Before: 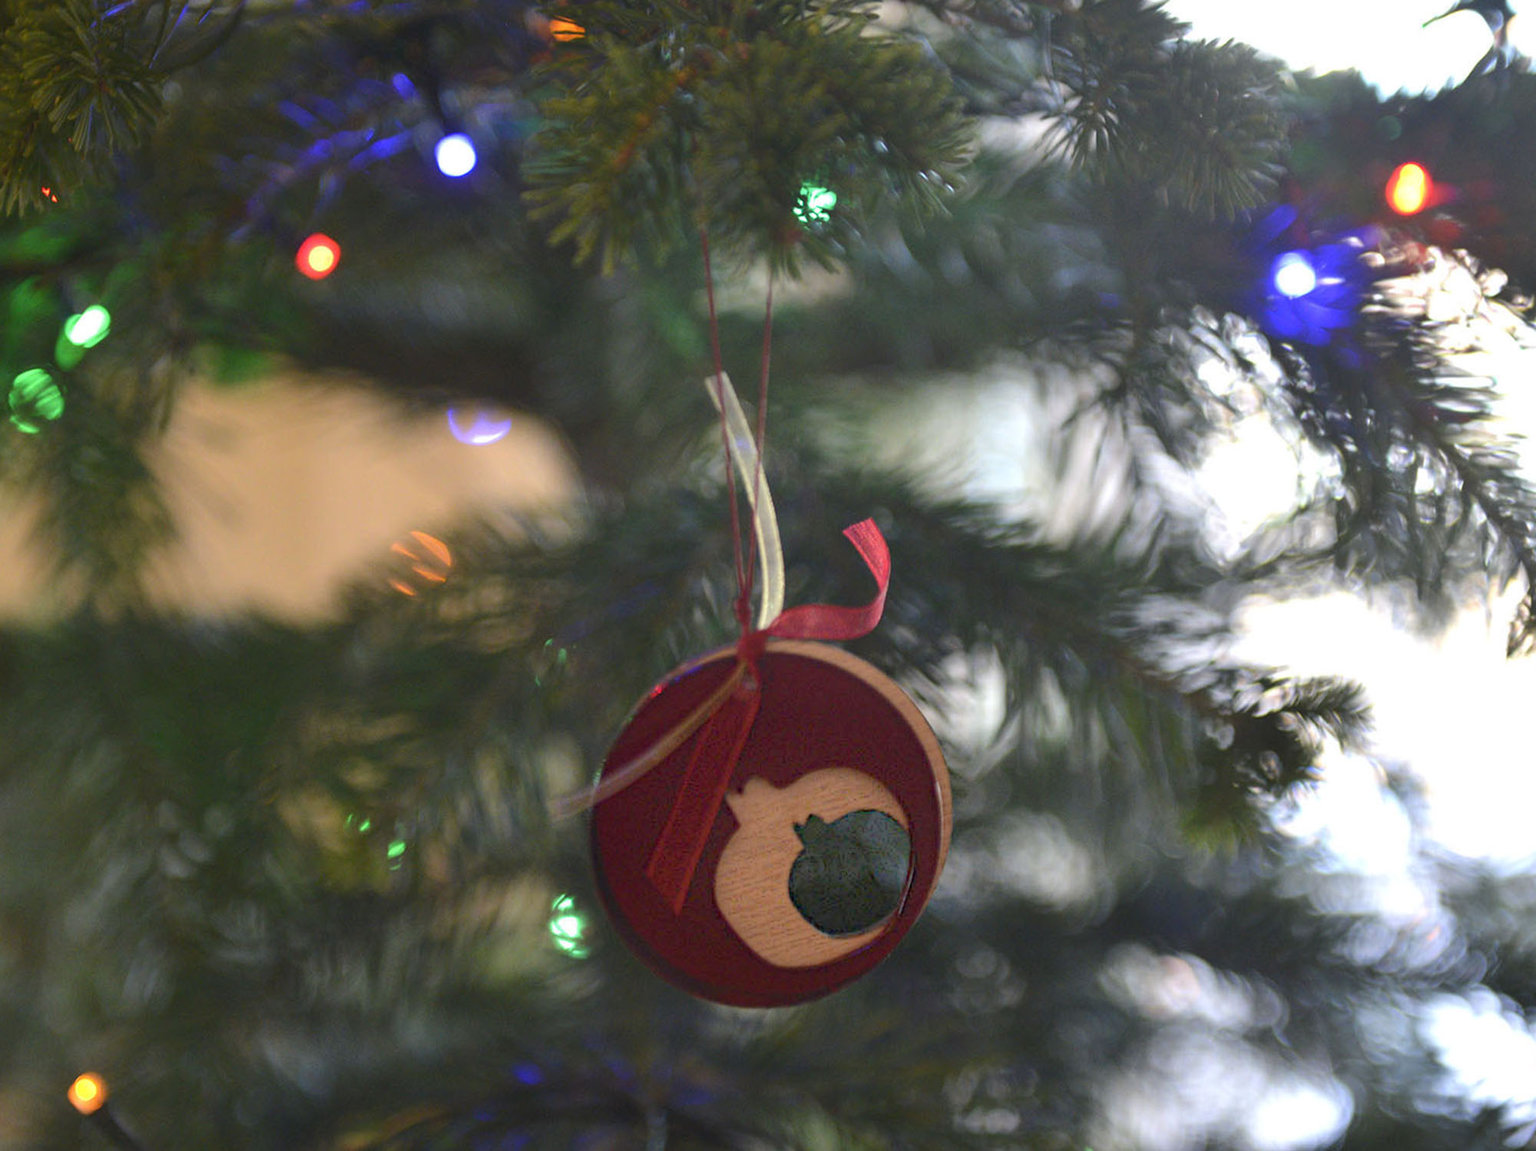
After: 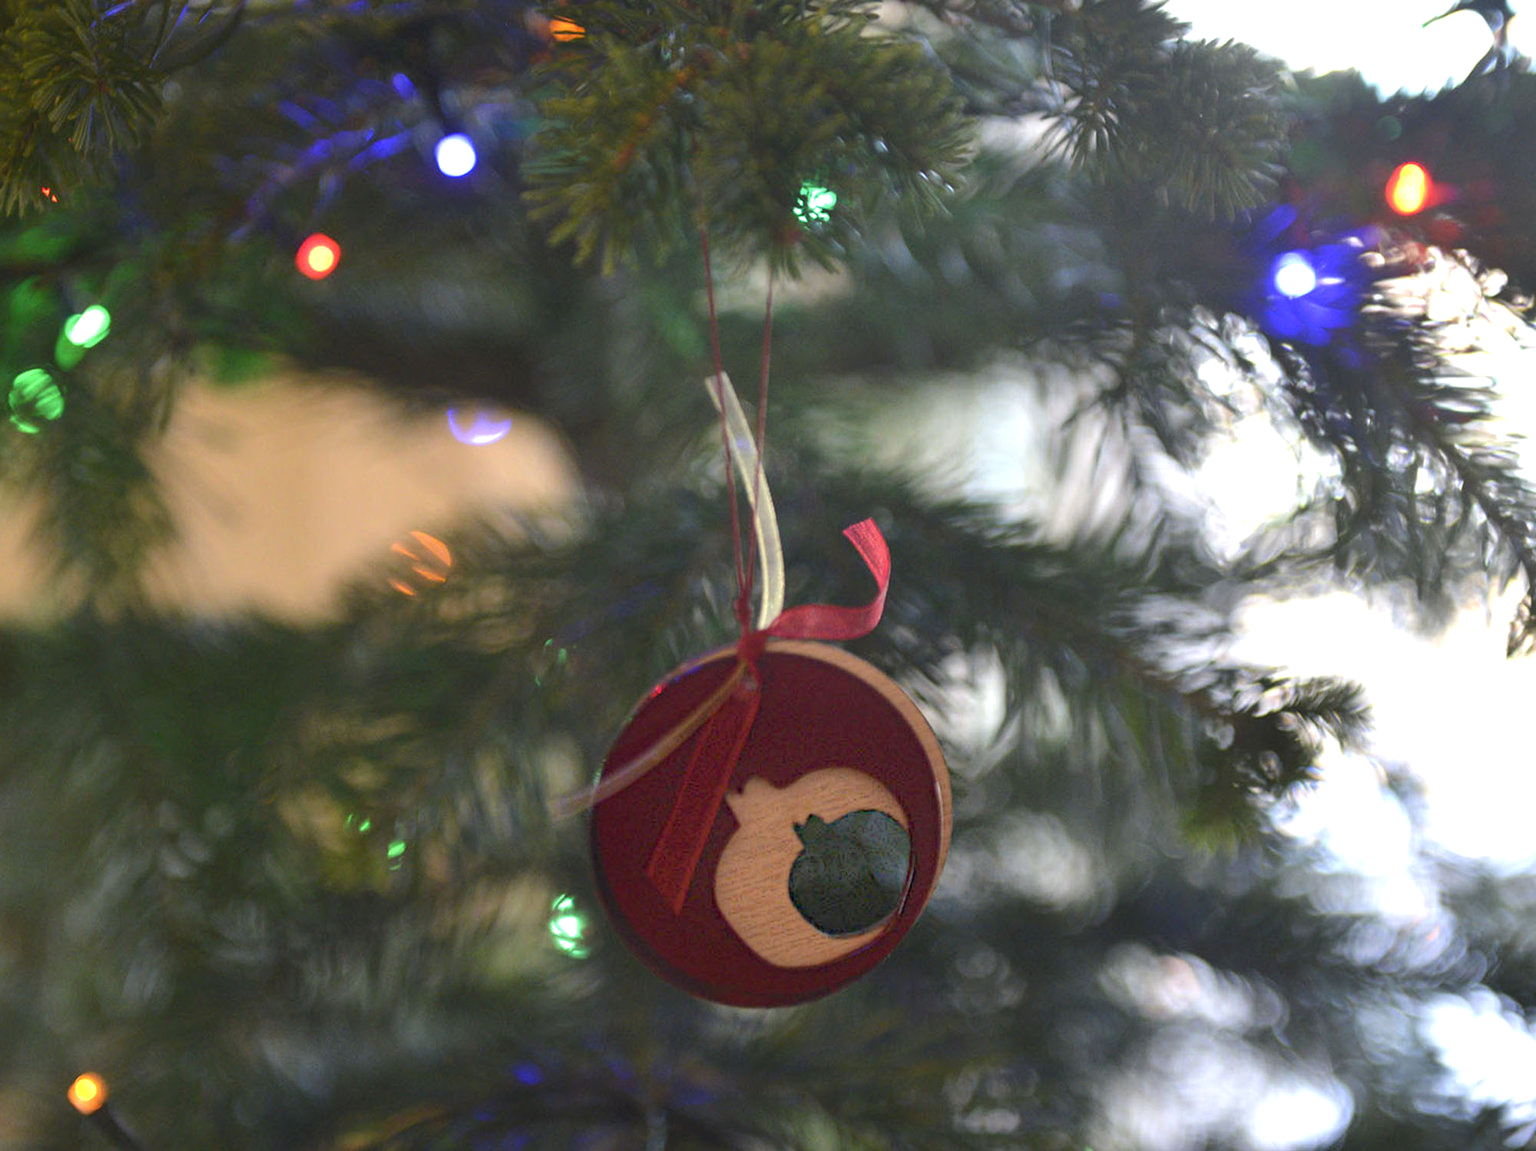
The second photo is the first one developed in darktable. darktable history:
exposure: exposure 0.126 EV, compensate exposure bias true, compensate highlight preservation false
